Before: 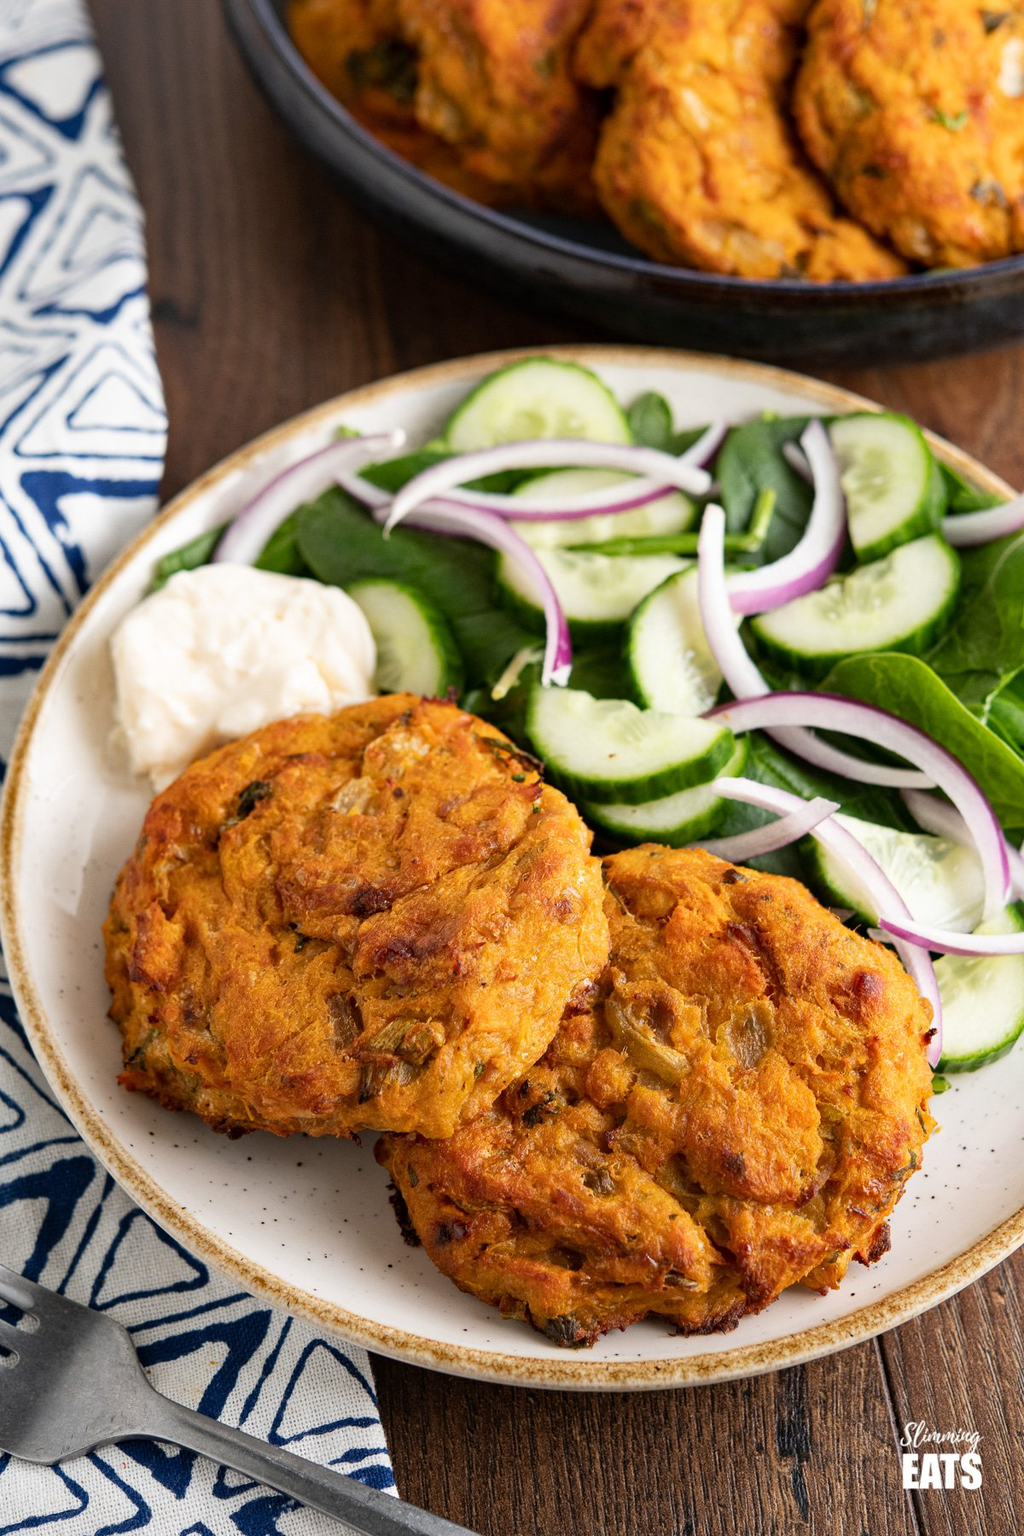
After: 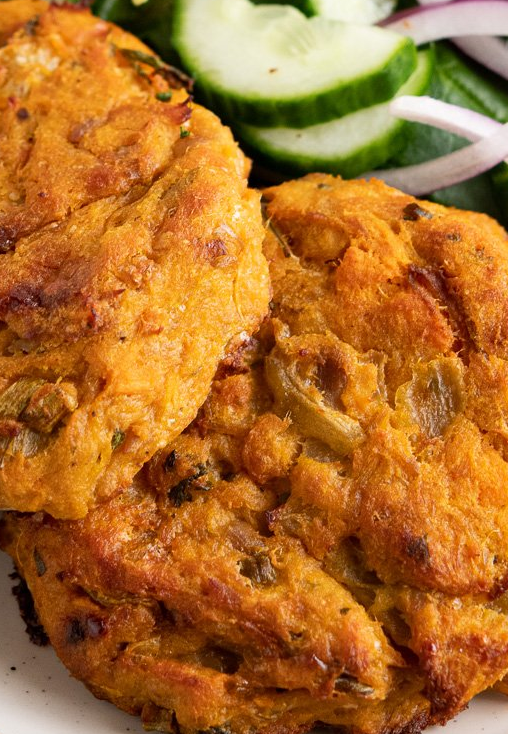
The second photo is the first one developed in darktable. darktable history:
crop: left 37.004%, top 45.315%, right 20.631%, bottom 13.852%
